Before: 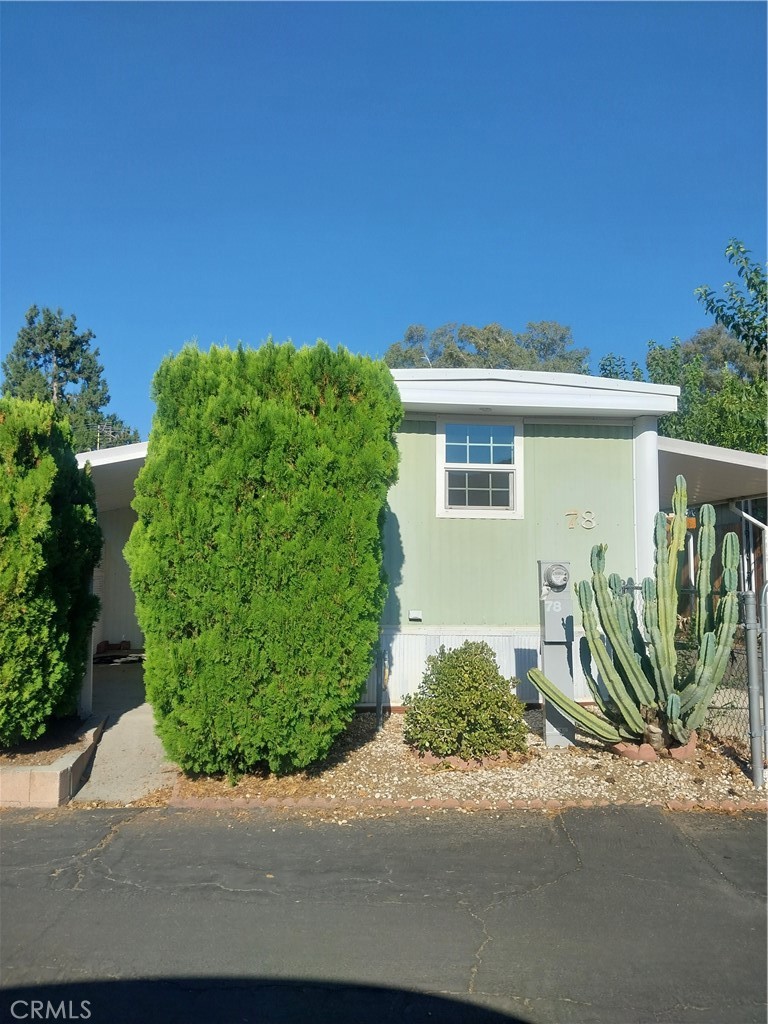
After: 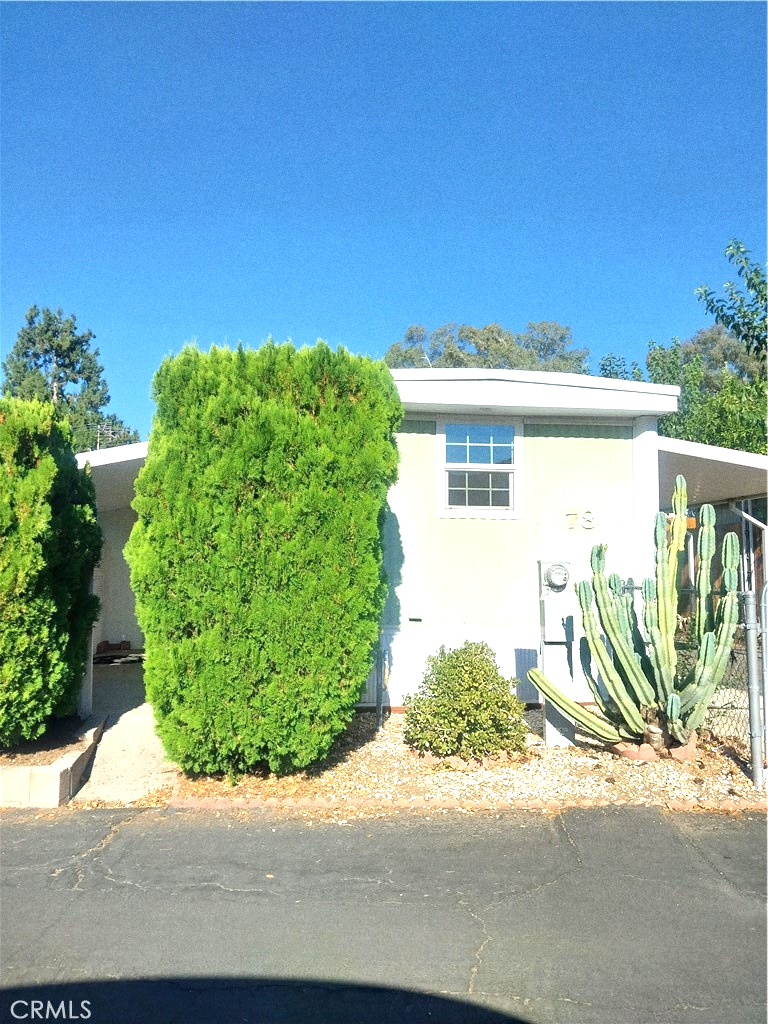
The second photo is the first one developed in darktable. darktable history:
grain: coarseness 0.09 ISO
graduated density: on, module defaults
exposure: black level correction 0, exposure 1.2 EV, compensate highlight preservation false
